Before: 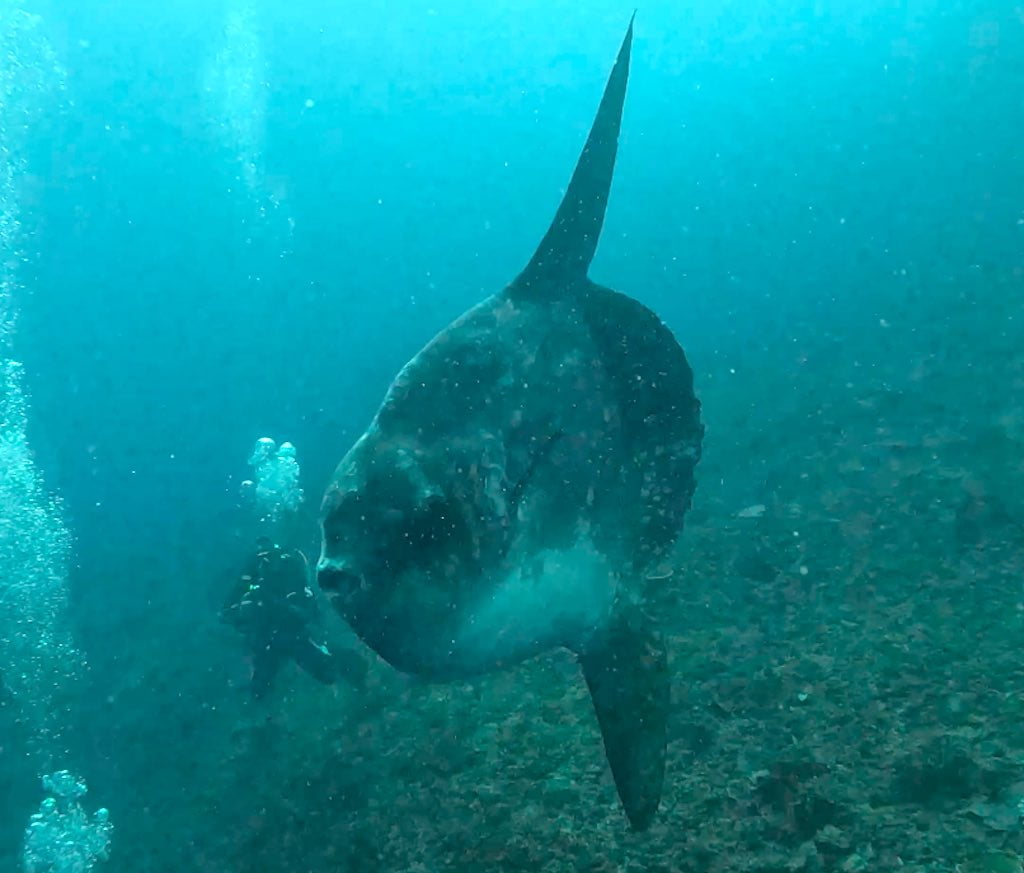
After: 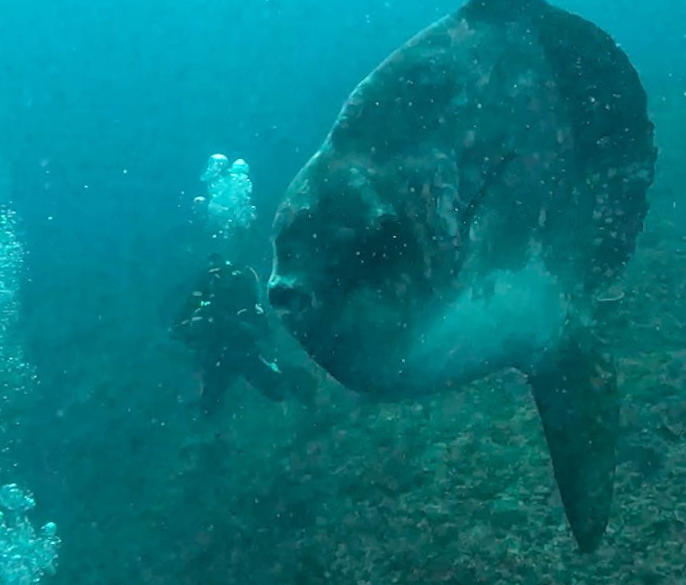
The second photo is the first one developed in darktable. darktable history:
crop and rotate: angle -0.82°, left 3.85%, top 31.828%, right 27.992%
